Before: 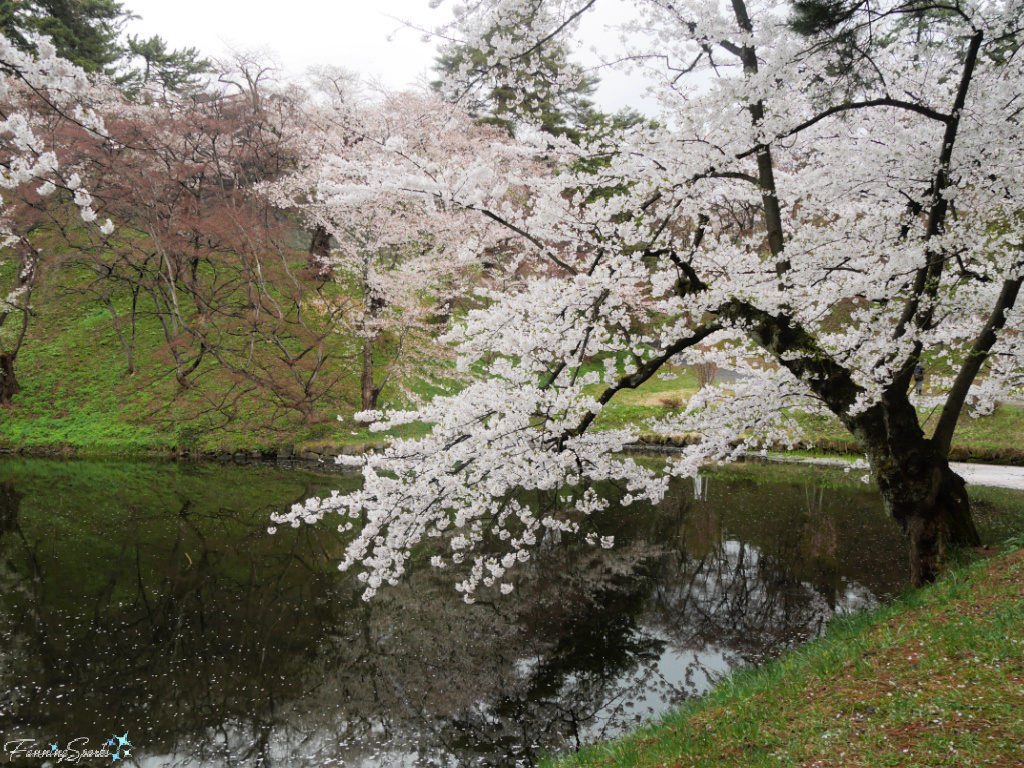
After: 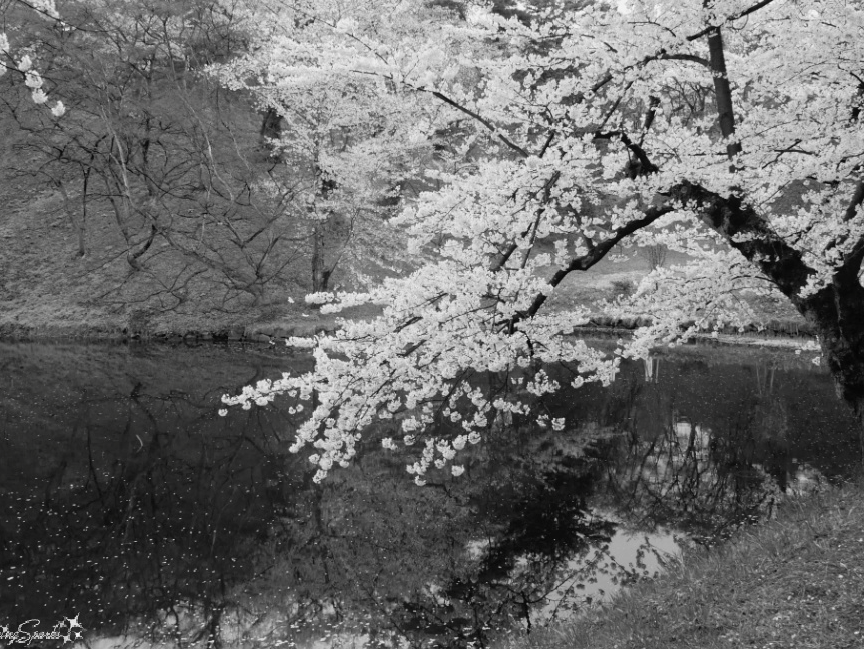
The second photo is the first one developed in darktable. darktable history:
contrast brightness saturation: saturation -0.992
crop and rotate: left 4.875%, top 15.454%, right 10.698%
